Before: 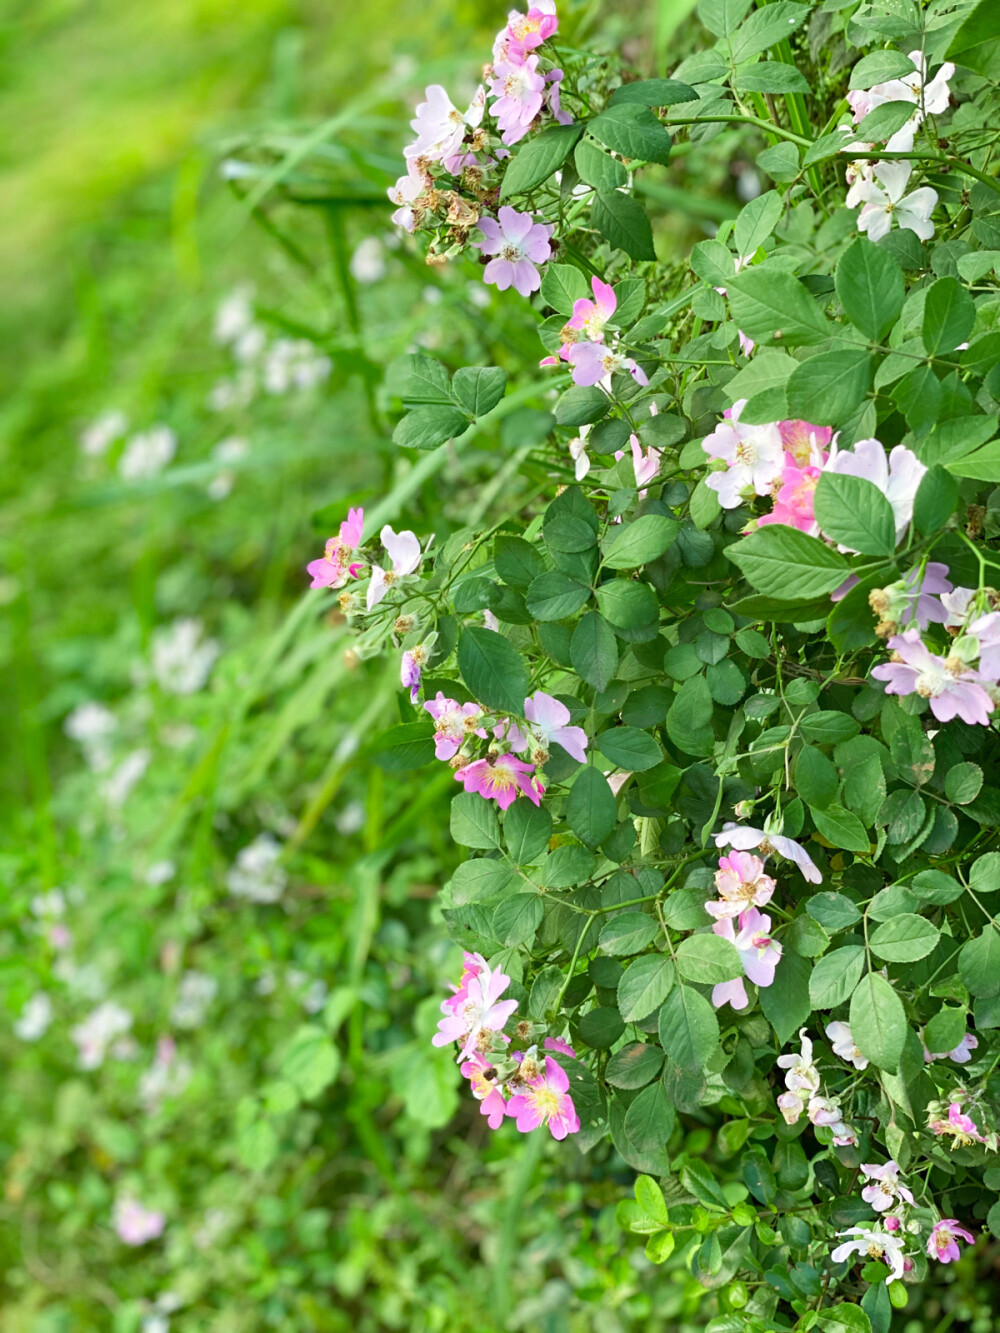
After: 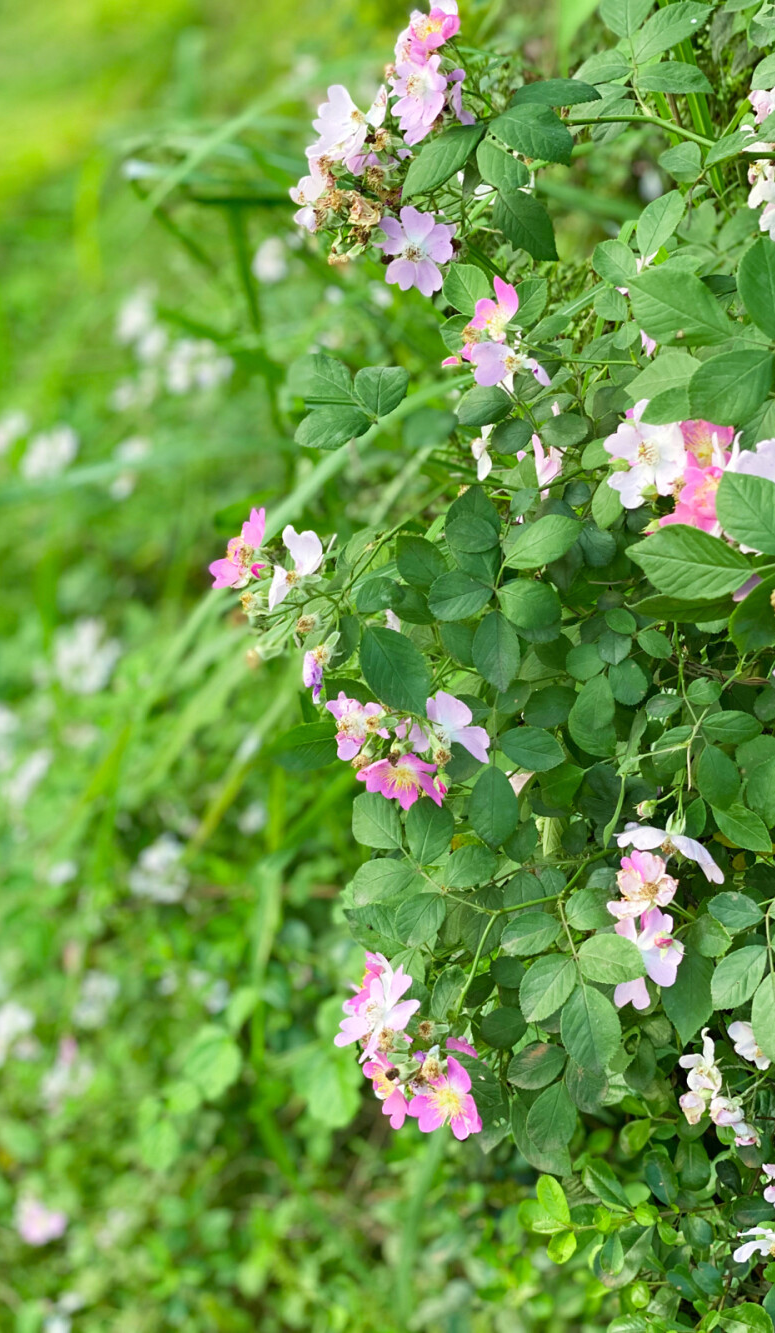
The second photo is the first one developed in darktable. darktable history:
crop: left 9.847%, right 12.606%
